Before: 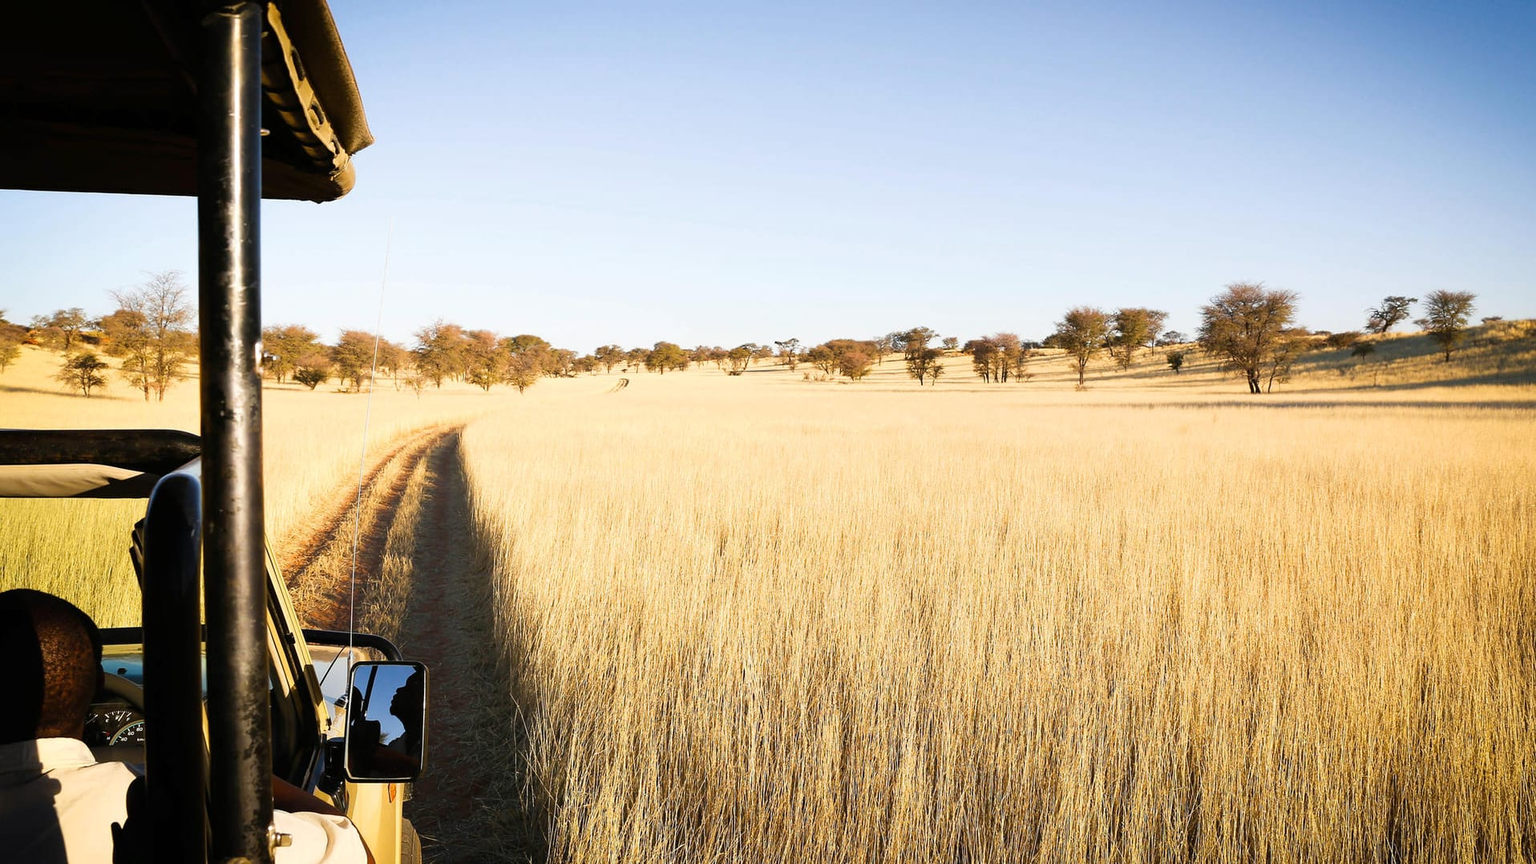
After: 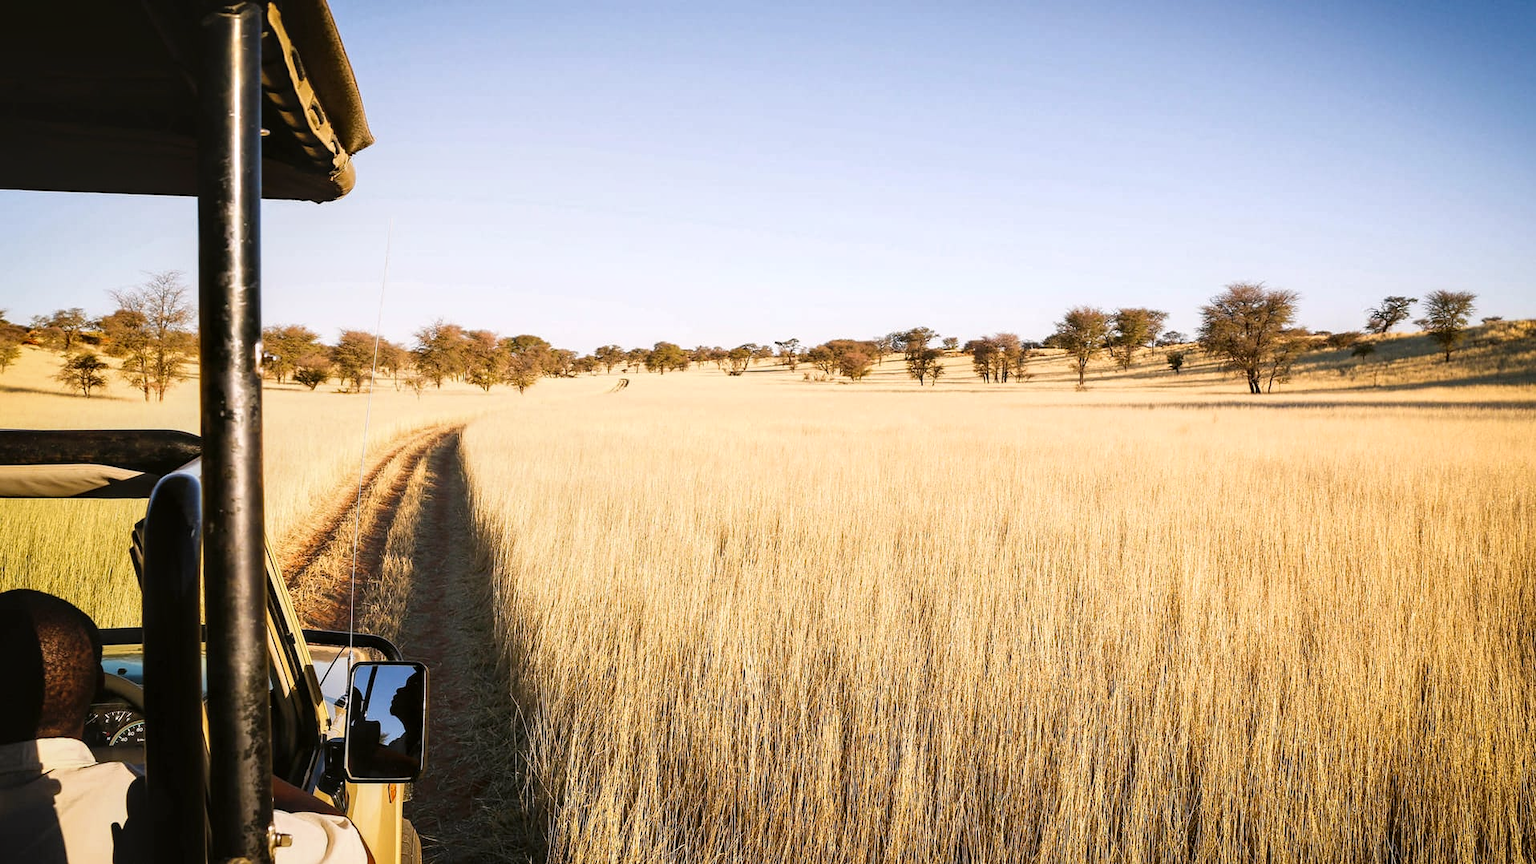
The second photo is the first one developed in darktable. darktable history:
local contrast: detail 130%
color correction: highlights a* 3.15, highlights b* -0.995, shadows a* -0.118, shadows b* 2.03, saturation 0.984
